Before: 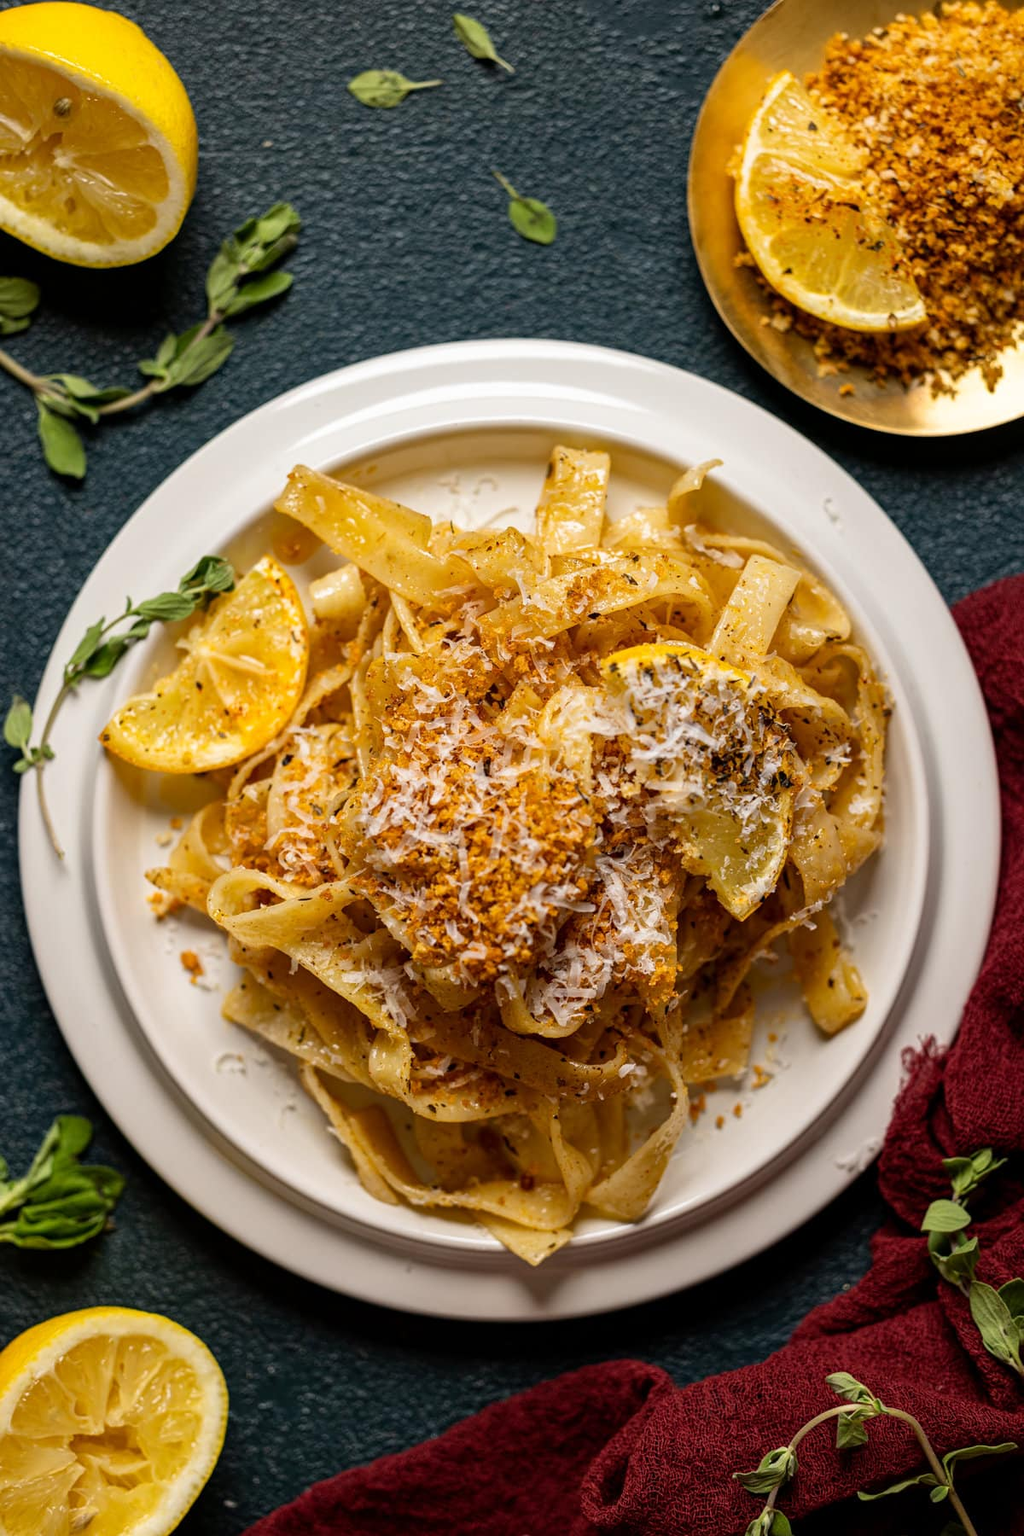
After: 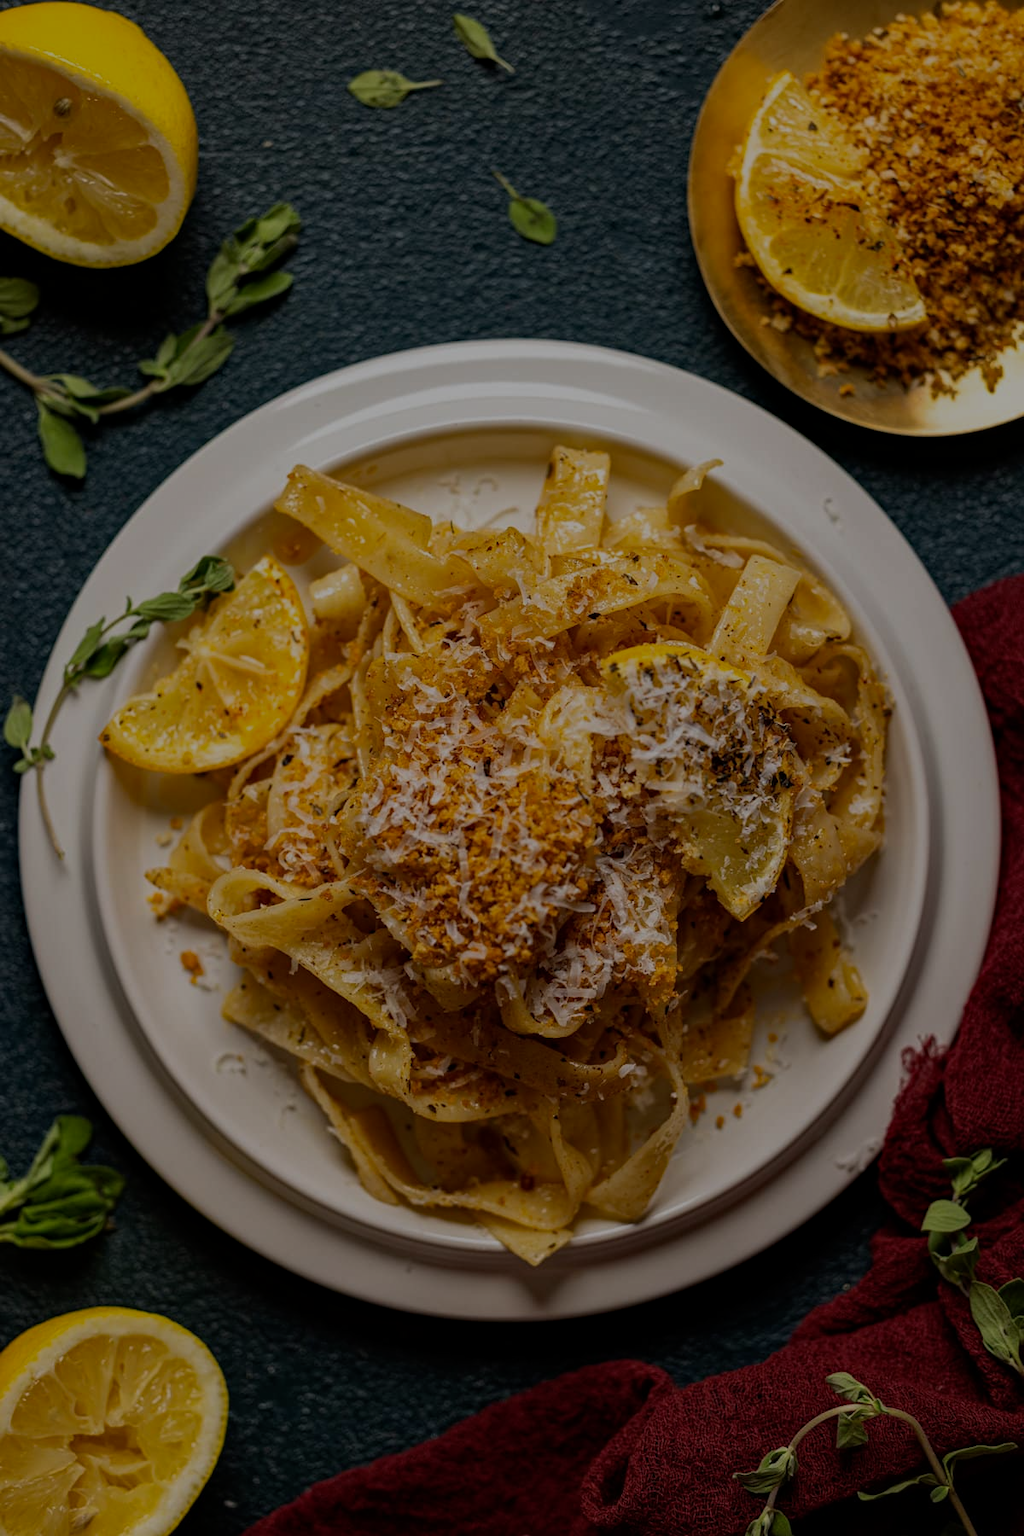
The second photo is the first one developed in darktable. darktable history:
exposure: exposure -1.468 EV, compensate highlight preservation false
haze removal: compatibility mode true, adaptive false
